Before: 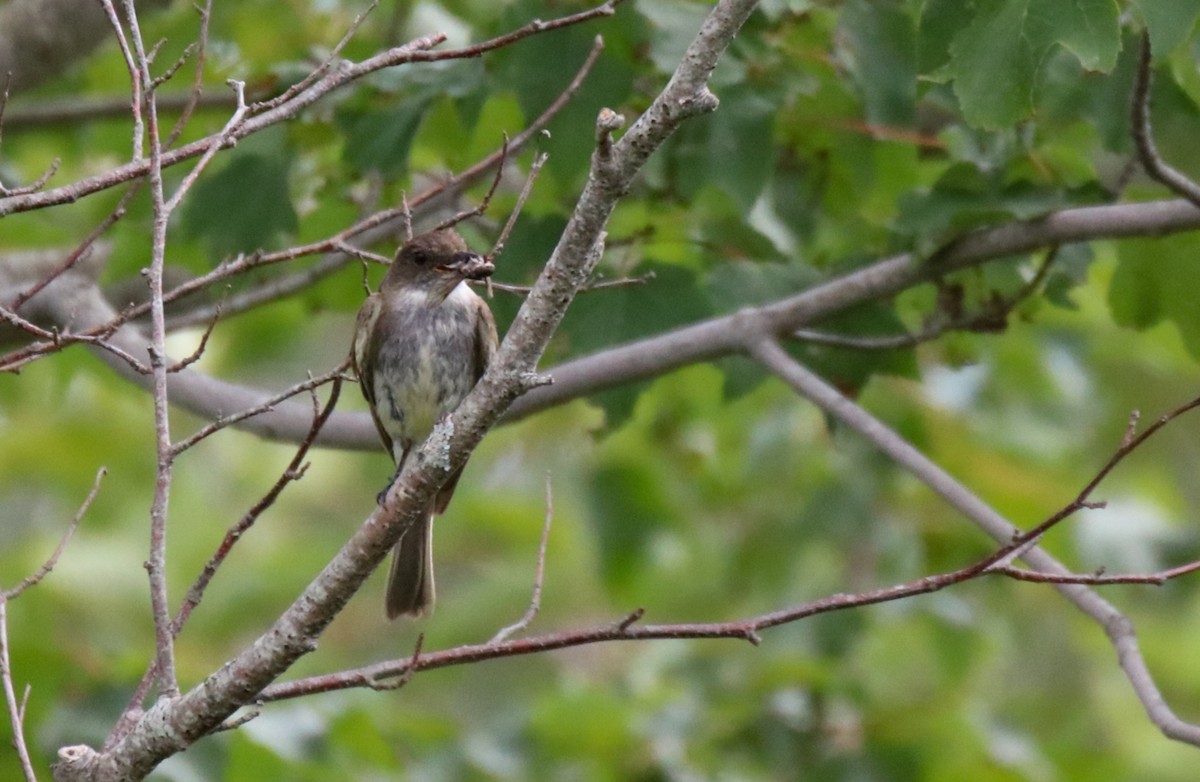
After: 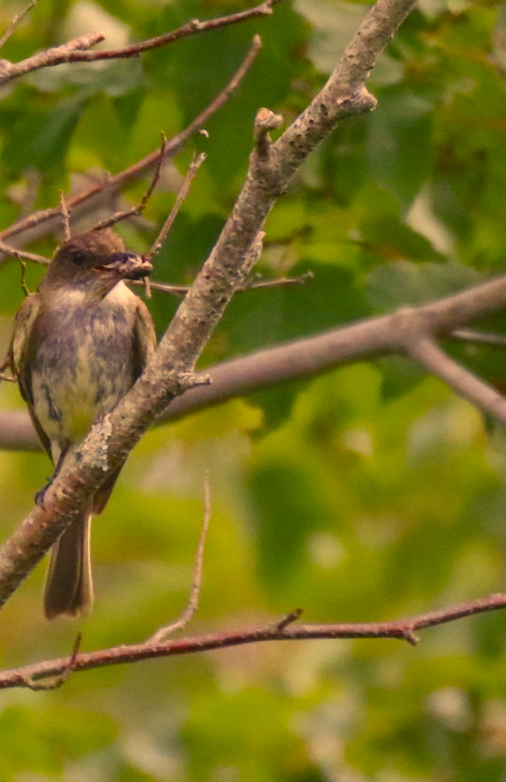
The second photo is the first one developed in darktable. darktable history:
crop: left 28.583%, right 29.231%
color correction: highlights a* 15, highlights b* 31.55
color balance rgb: shadows lift › chroma 3%, shadows lift › hue 280.8°, power › hue 330°, highlights gain › chroma 3%, highlights gain › hue 75.6°, global offset › luminance 0.7%, perceptual saturation grading › global saturation 20%, perceptual saturation grading › highlights -25%, perceptual saturation grading › shadows 50%, global vibrance 20.33%
